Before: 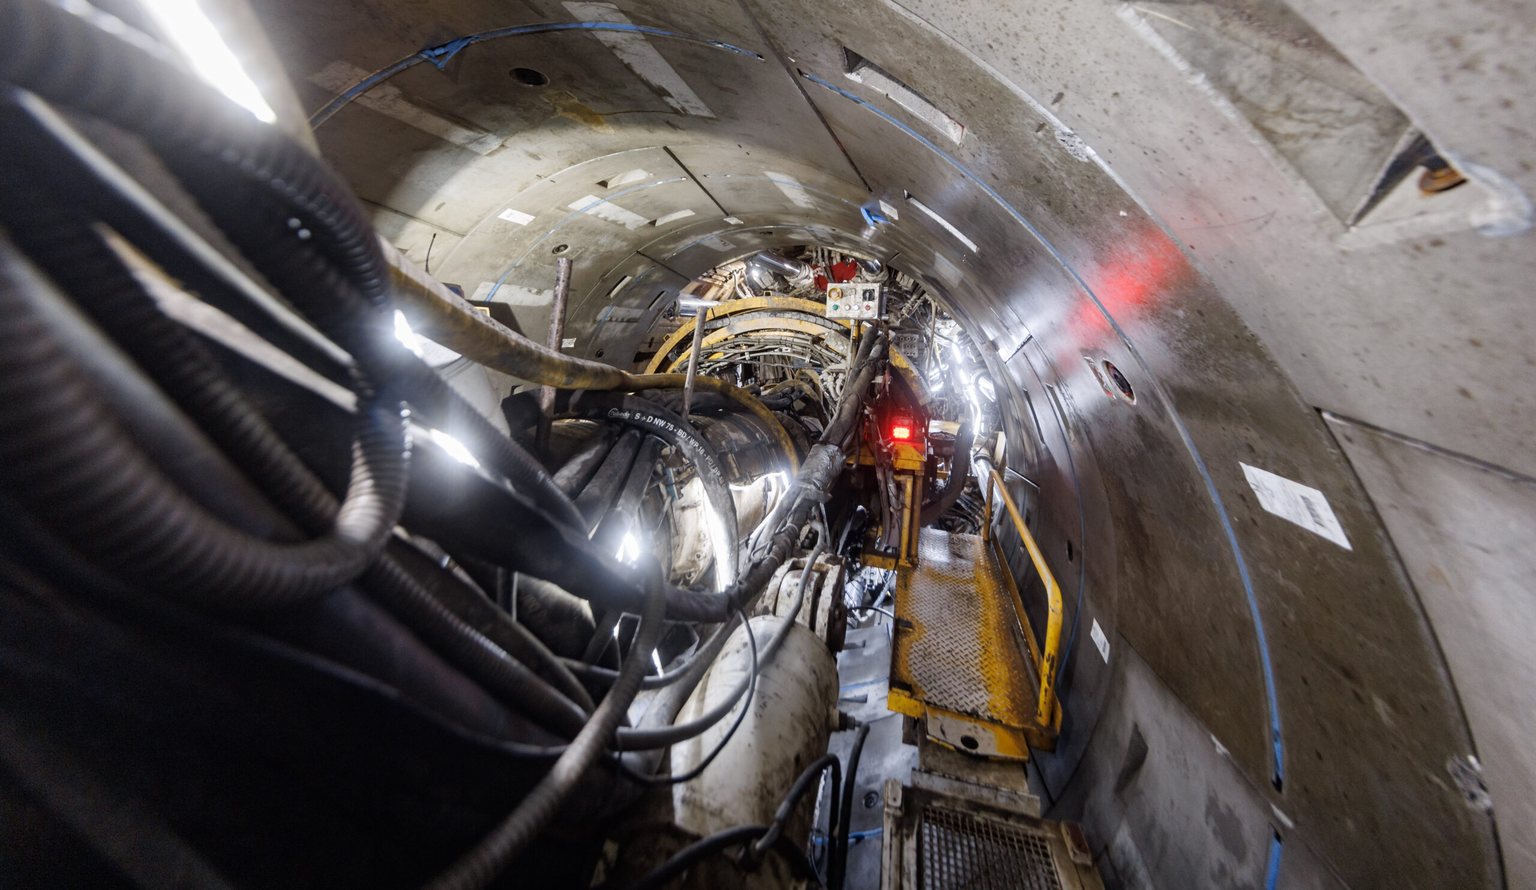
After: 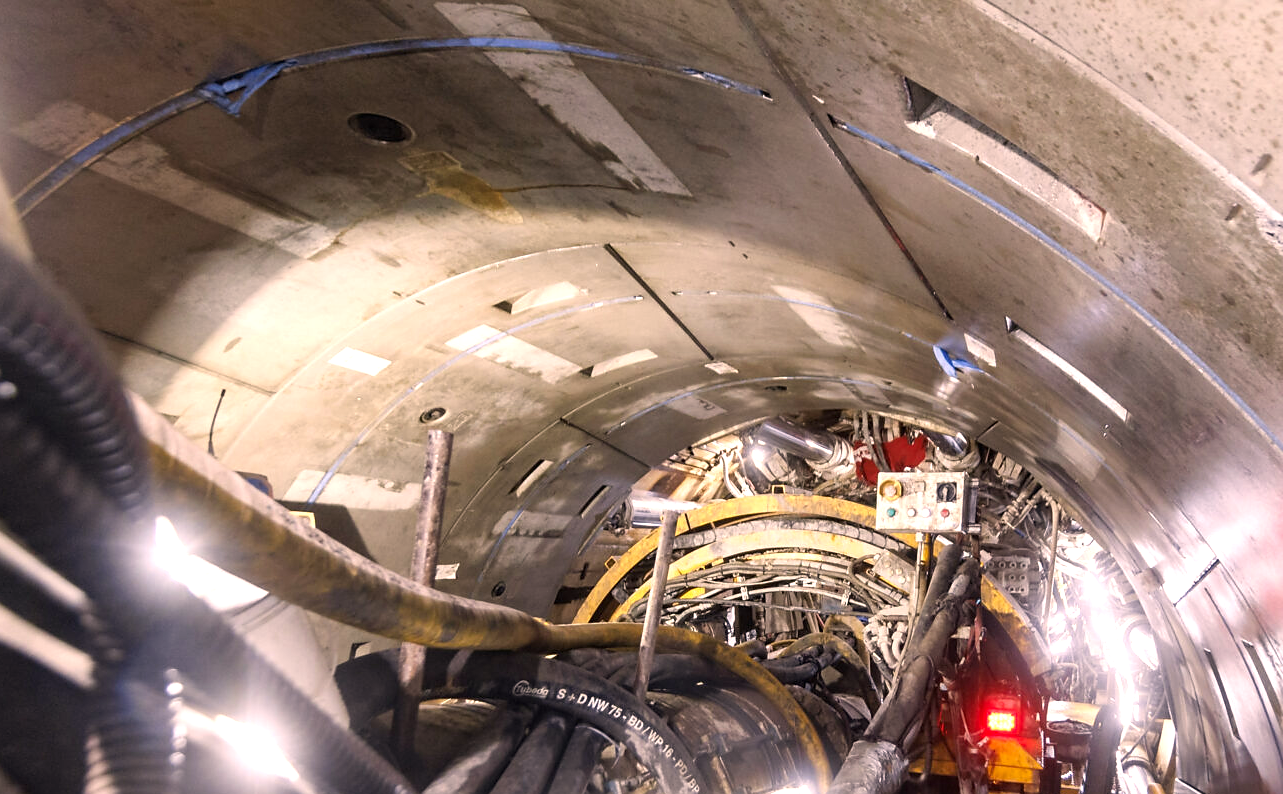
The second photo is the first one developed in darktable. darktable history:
exposure: exposure 0.6 EV, compensate highlight preservation false
crop: left 19.572%, right 30.281%, bottom 46.454%
sharpen: radius 0.993, threshold 0.939
color correction: highlights a* 11.43, highlights b* 11.62
